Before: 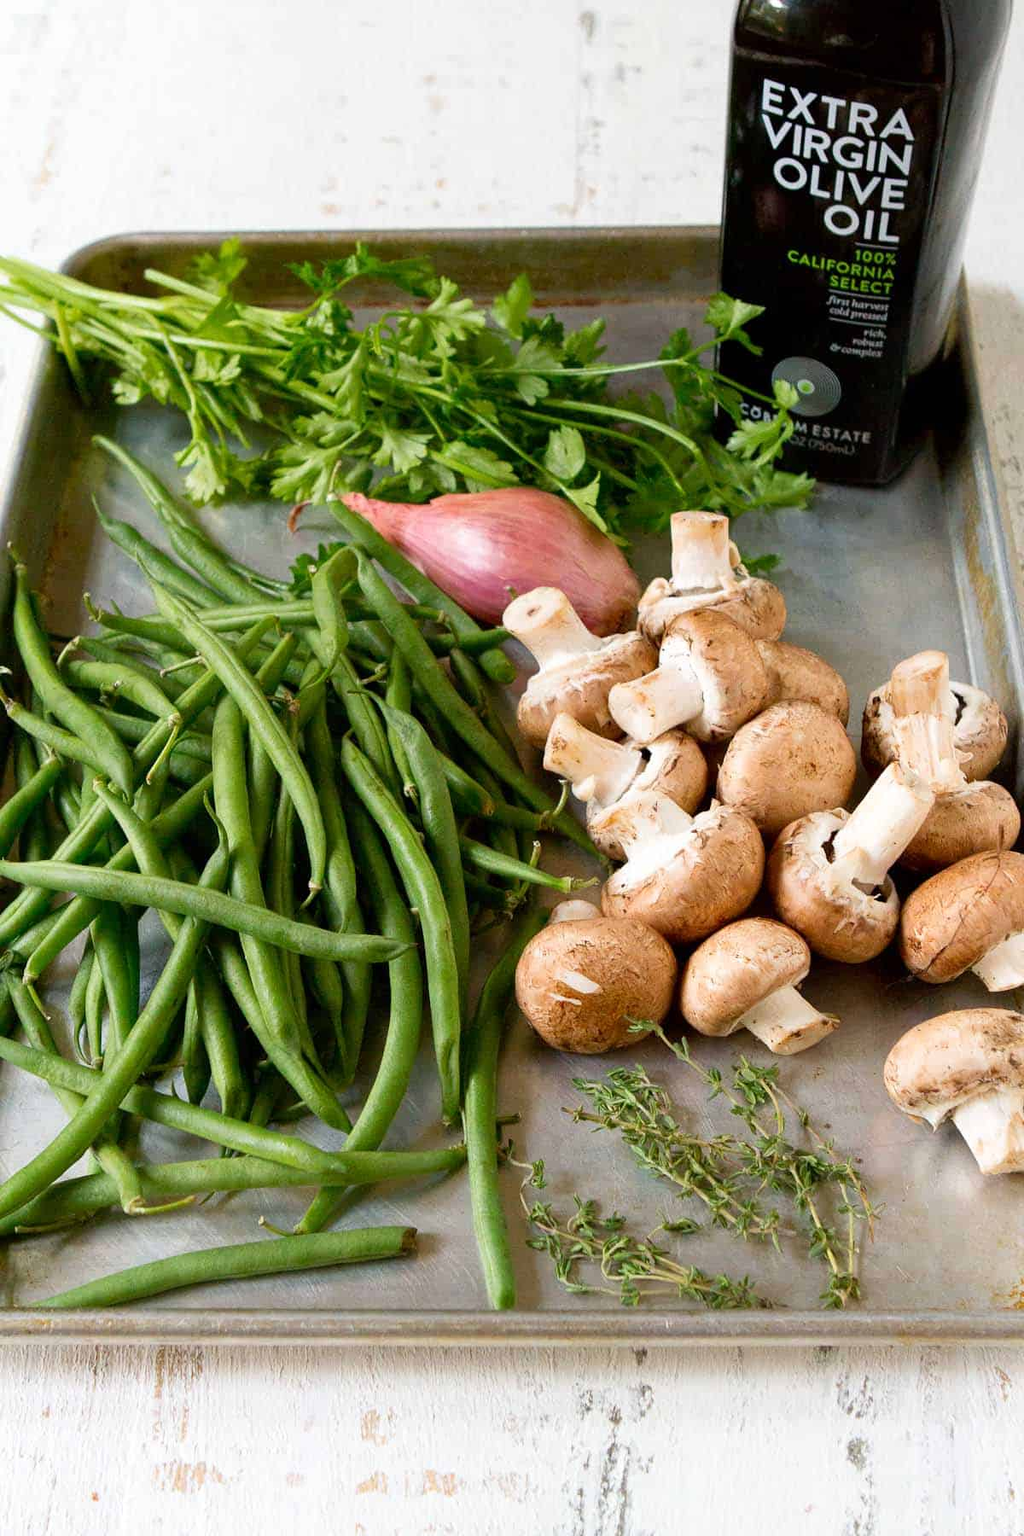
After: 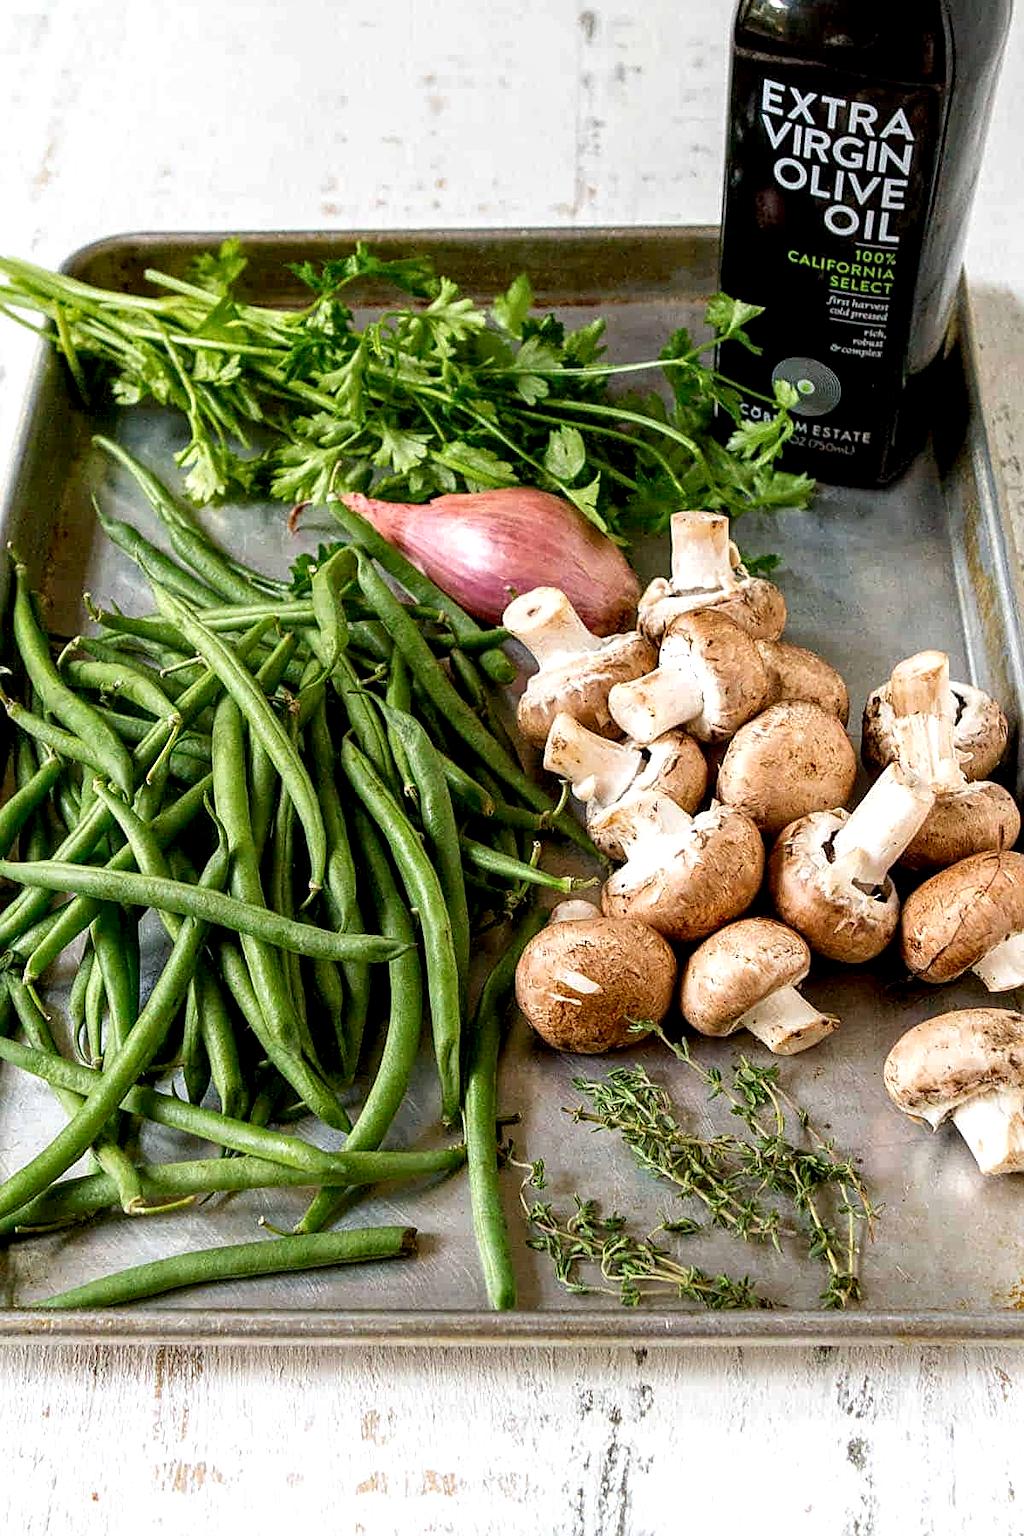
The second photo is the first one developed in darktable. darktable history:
sharpen: on, module defaults
local contrast: highlights 60%, shadows 59%, detail 160%
